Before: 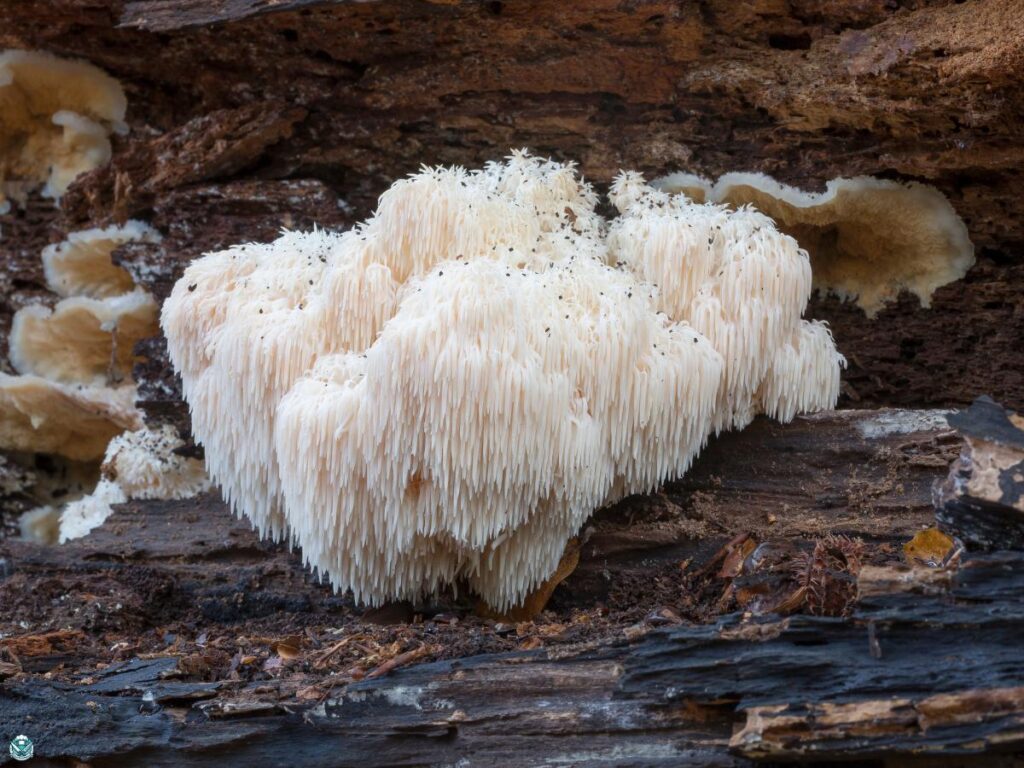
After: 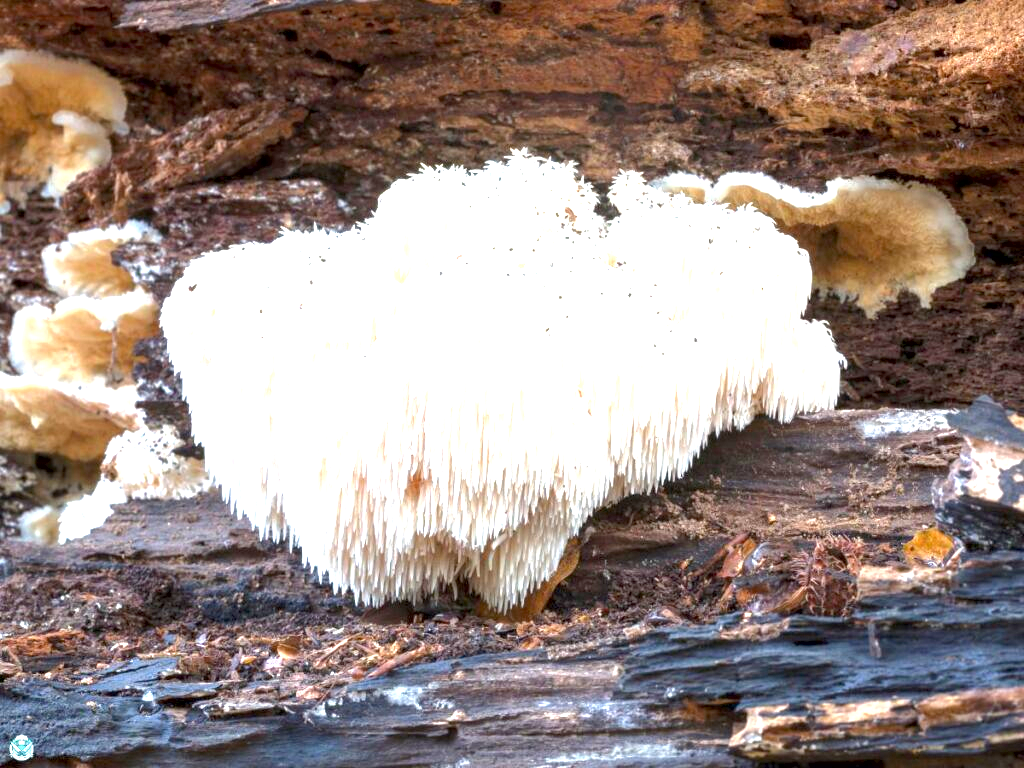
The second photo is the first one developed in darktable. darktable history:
shadows and highlights: shadows 25.64, highlights -24.27
tone curve: curves: ch0 [(0, 0) (0.003, 0.022) (0.011, 0.027) (0.025, 0.038) (0.044, 0.056) (0.069, 0.081) (0.1, 0.11) (0.136, 0.145) (0.177, 0.185) (0.224, 0.229) (0.277, 0.278) (0.335, 0.335) (0.399, 0.399) (0.468, 0.468) (0.543, 0.543) (0.623, 0.623) (0.709, 0.705) (0.801, 0.793) (0.898, 0.887) (1, 1)], color space Lab, independent channels, preserve colors none
exposure: black level correction 0.001, exposure 1.994 EV, compensate highlight preservation false
